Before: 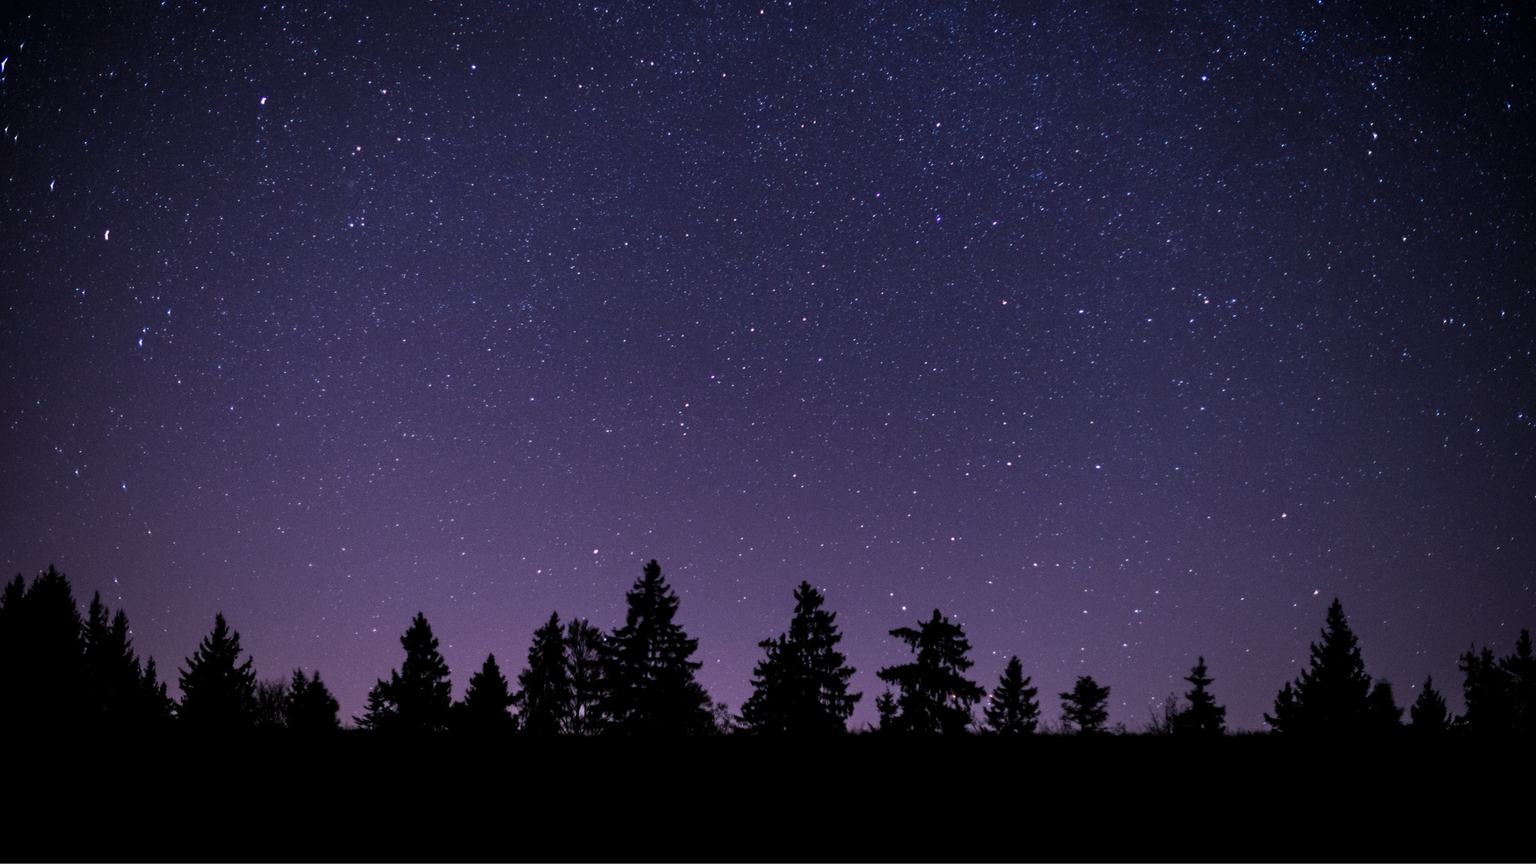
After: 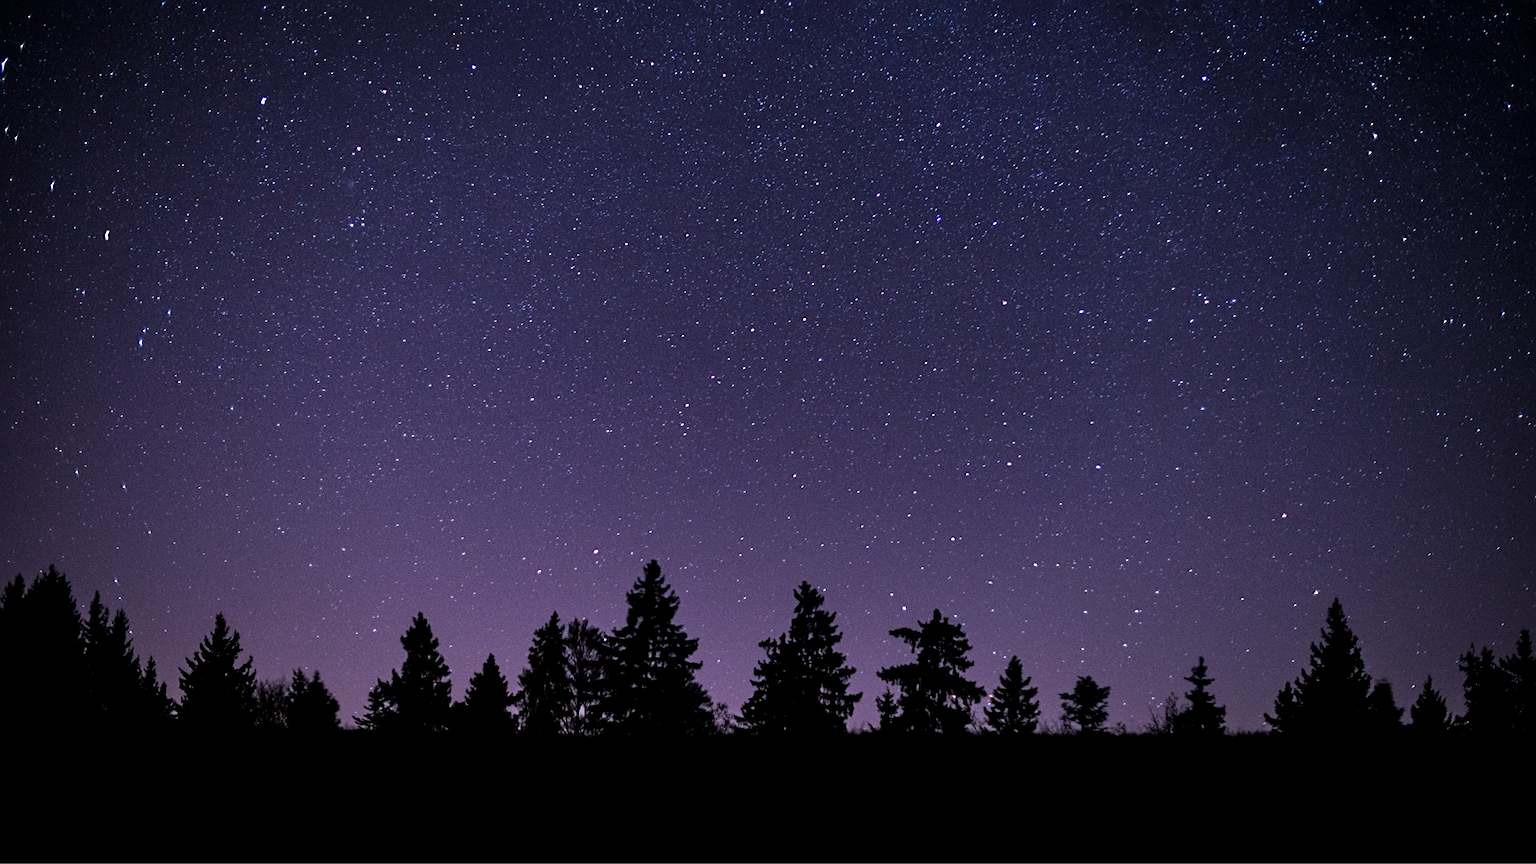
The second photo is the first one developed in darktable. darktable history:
sharpen: on, module defaults
local contrast: mode bilateral grid, contrast 20, coarseness 50, detail 119%, midtone range 0.2
